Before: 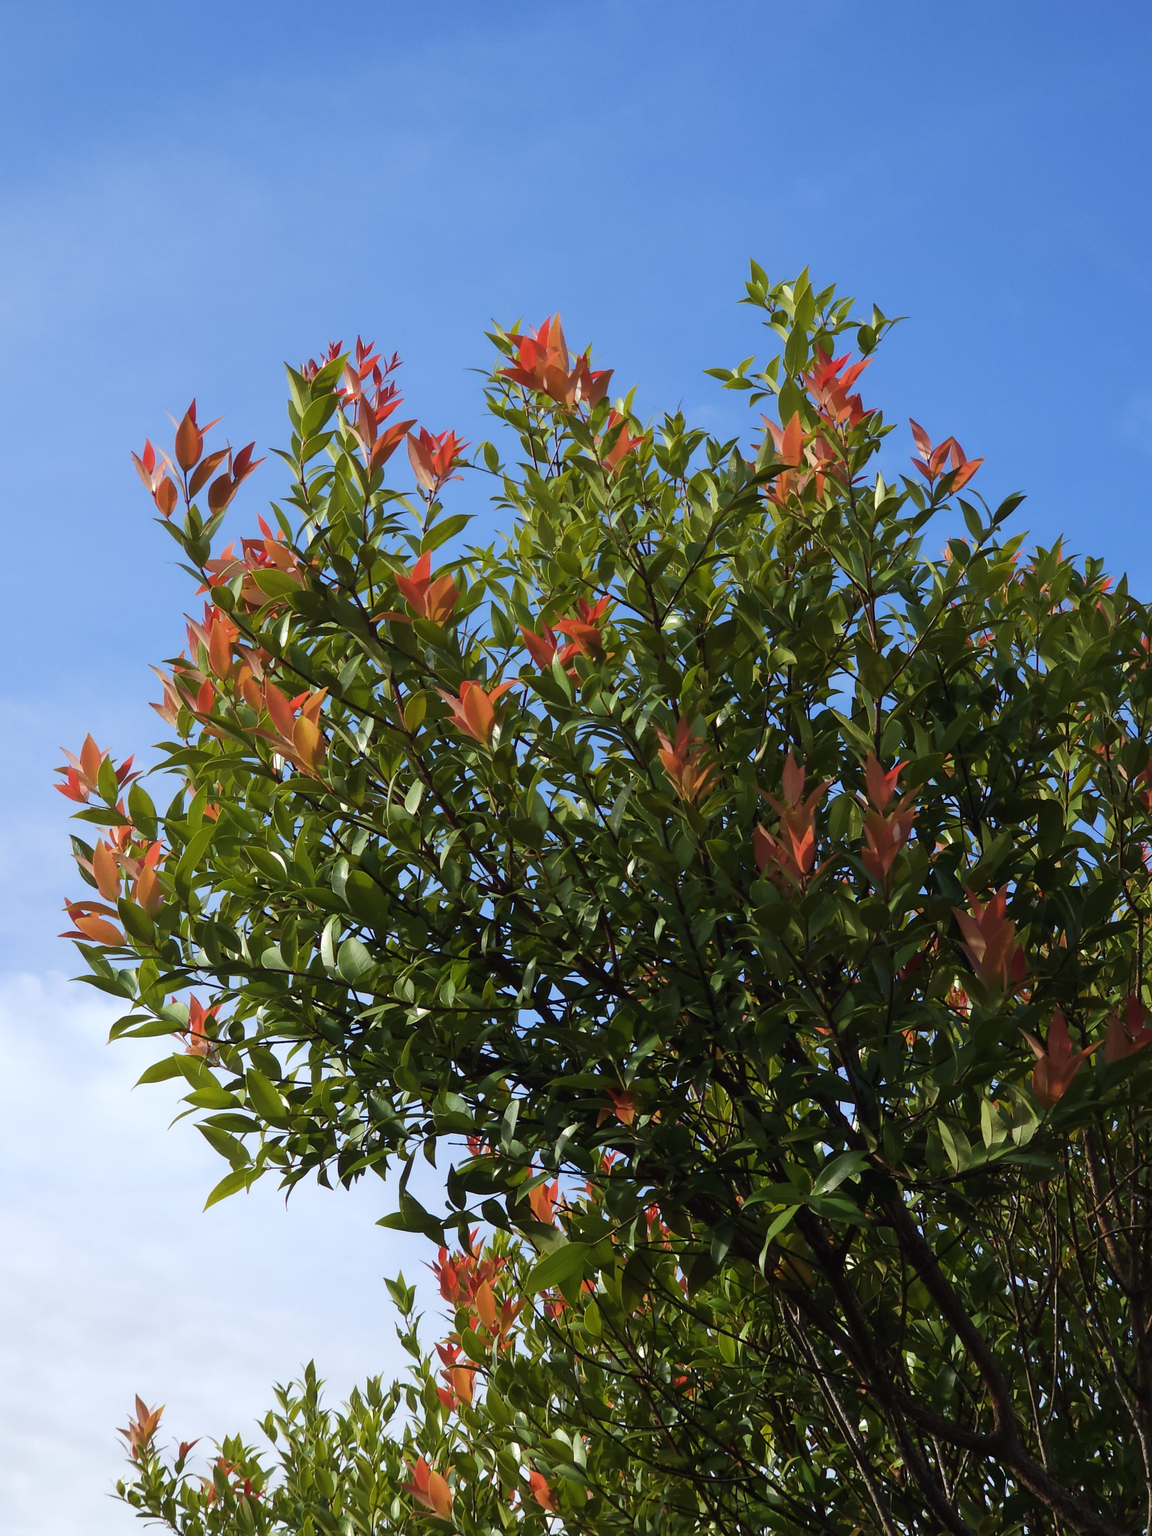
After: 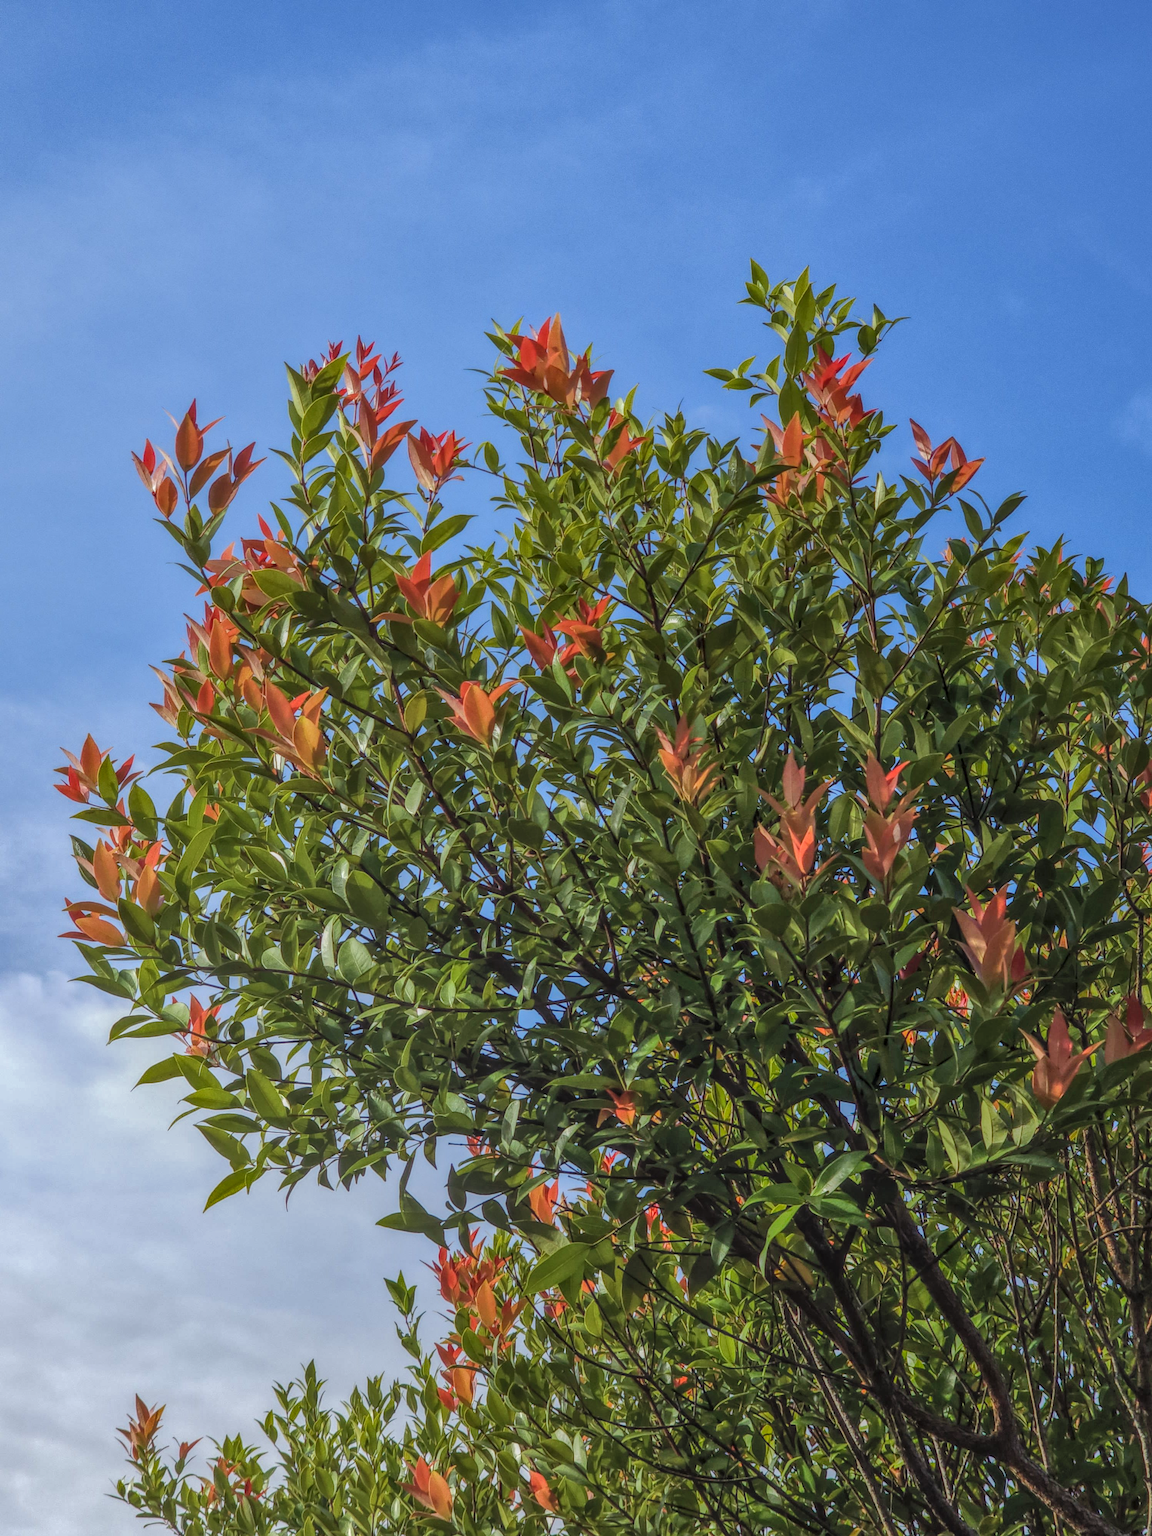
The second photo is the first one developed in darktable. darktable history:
local contrast: highlights 20%, shadows 23%, detail 201%, midtone range 0.2
shadows and highlights: shadows 60.84, soften with gaussian
